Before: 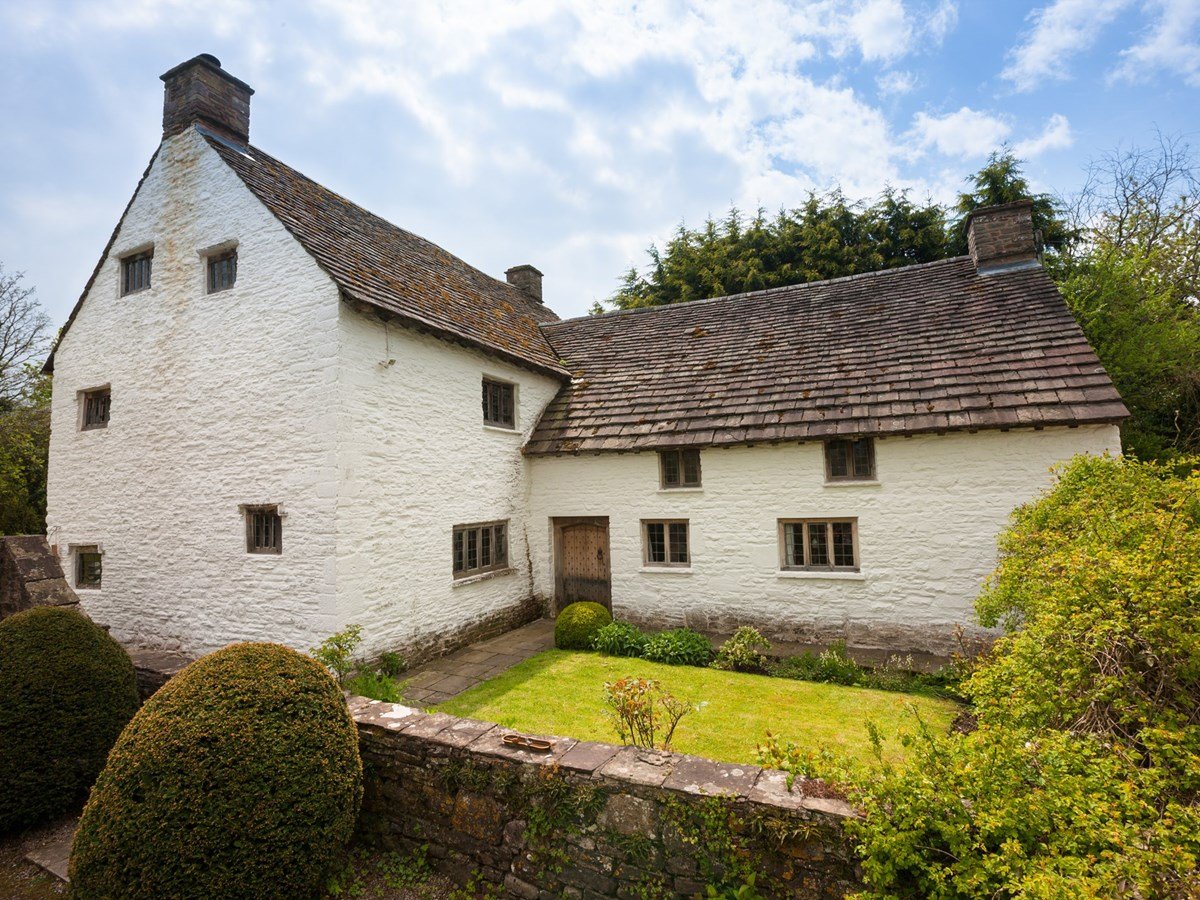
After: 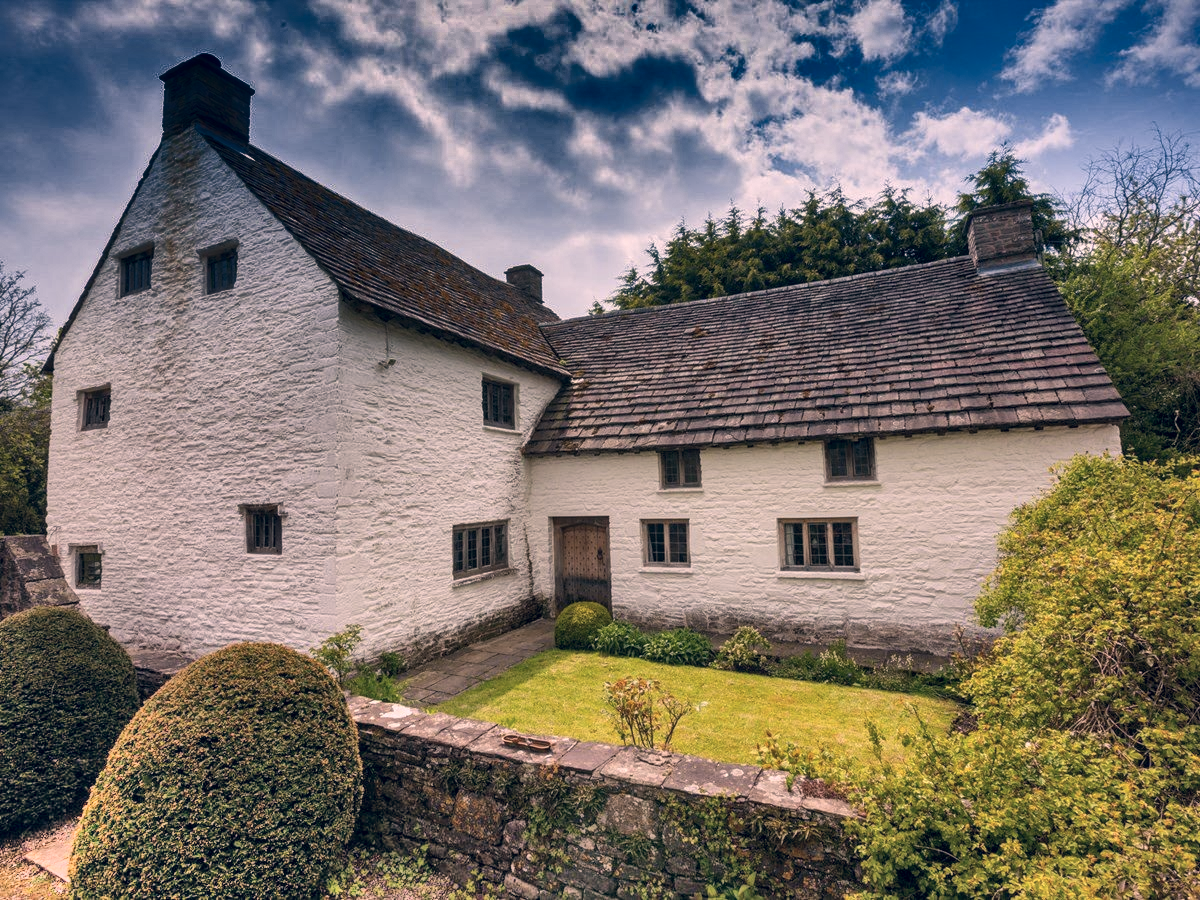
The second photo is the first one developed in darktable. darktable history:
color correction: highlights a* 14.19, highlights b* 6.08, shadows a* -5.16, shadows b* -15.25, saturation 0.849
shadows and highlights: radius 124.09, shadows 98.75, white point adjustment -2.83, highlights -98.75, soften with gaussian
local contrast: on, module defaults
